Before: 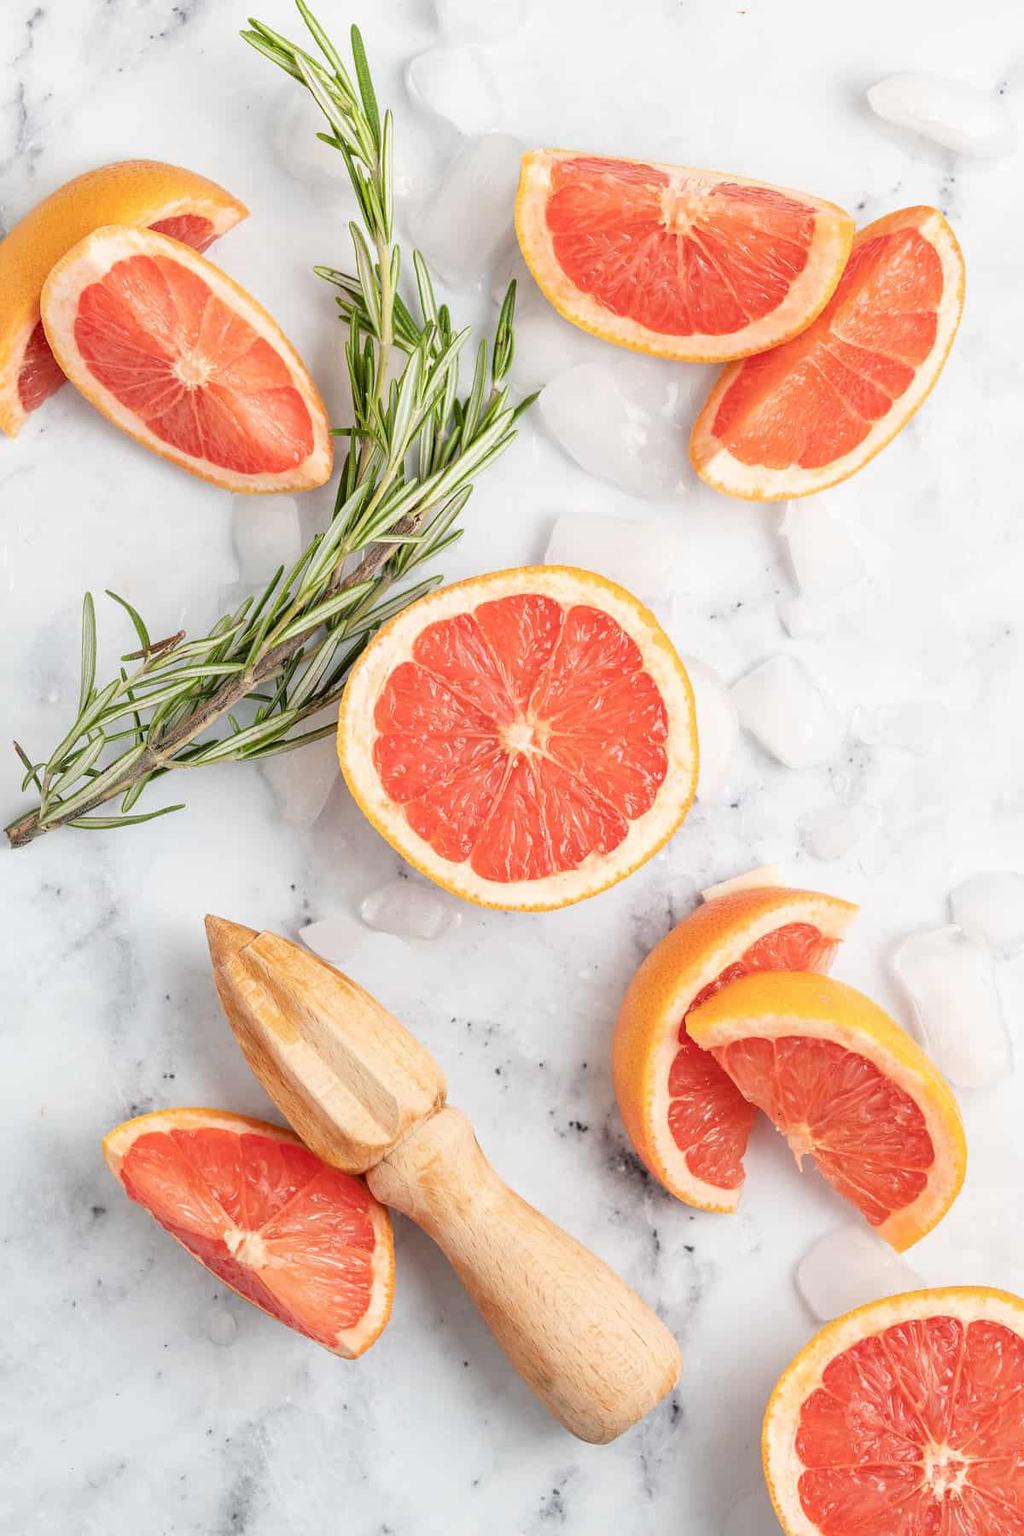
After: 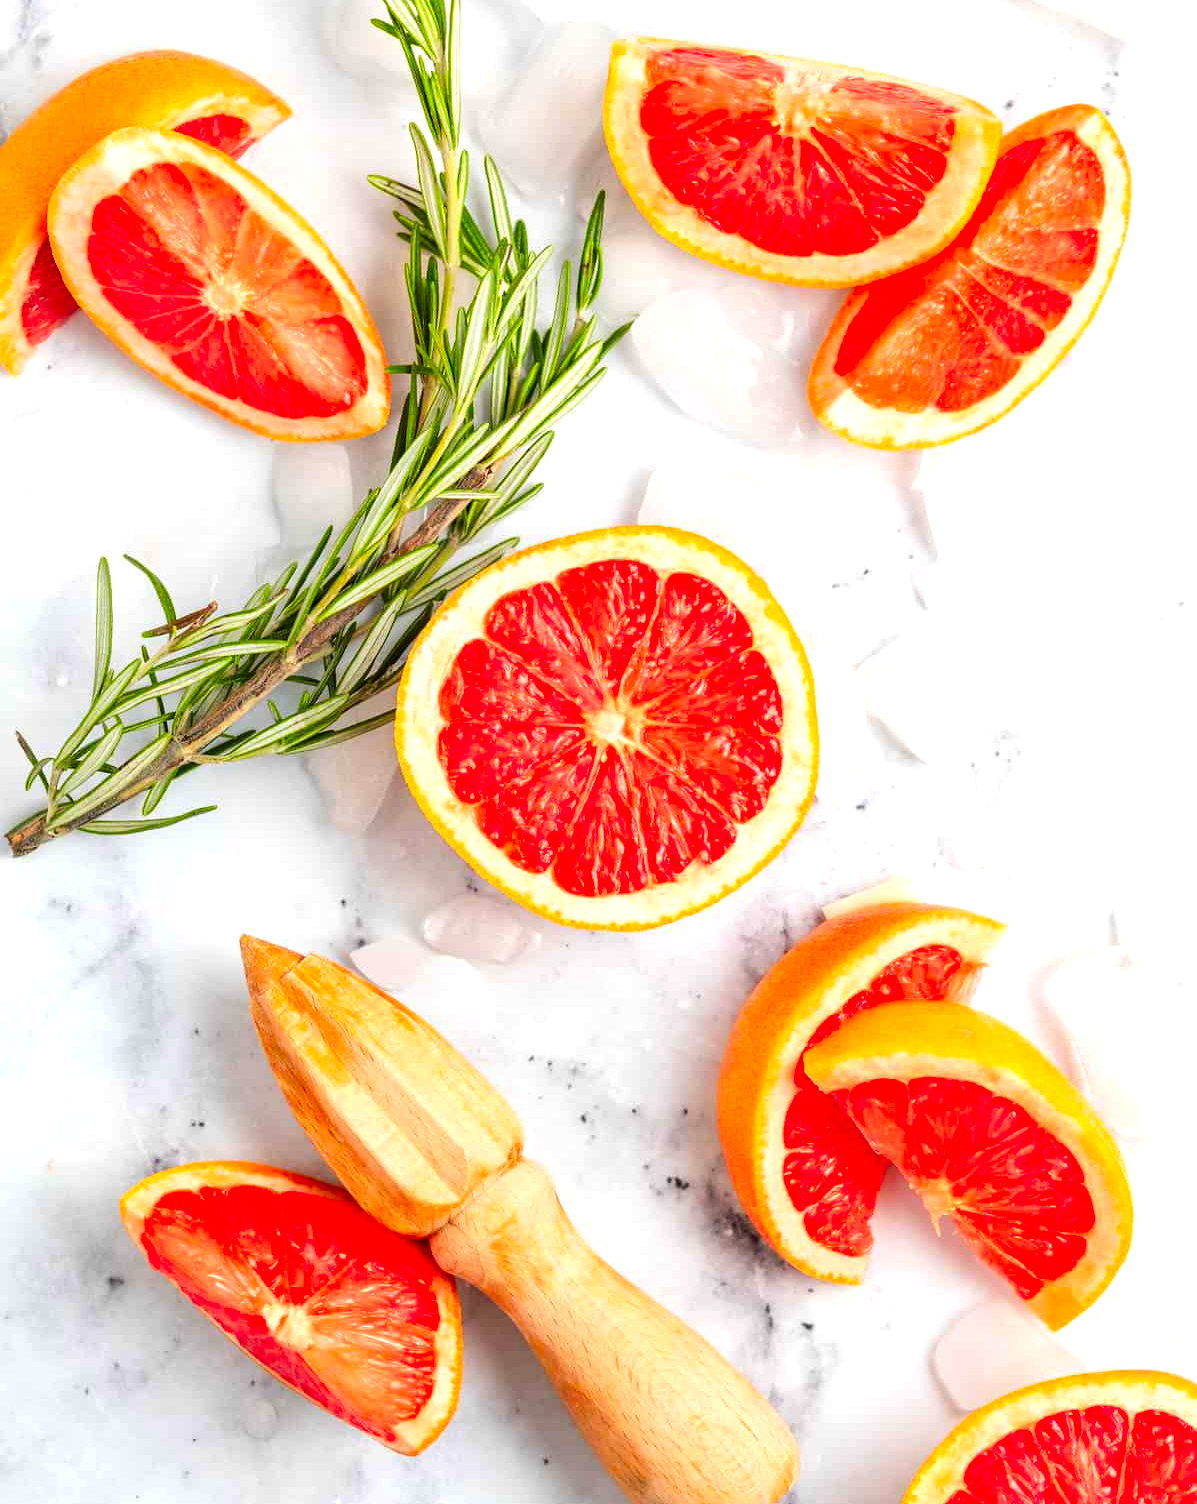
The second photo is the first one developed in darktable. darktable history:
contrast brightness saturation: saturation -0.05
crop: top 7.625%, bottom 8.027%
tone equalizer: -8 EV -0.417 EV, -7 EV -0.389 EV, -6 EV -0.333 EV, -5 EV -0.222 EV, -3 EV 0.222 EV, -2 EV 0.333 EV, -1 EV 0.389 EV, +0 EV 0.417 EV, edges refinement/feathering 500, mask exposure compensation -1.57 EV, preserve details no
color correction: saturation 1.8
